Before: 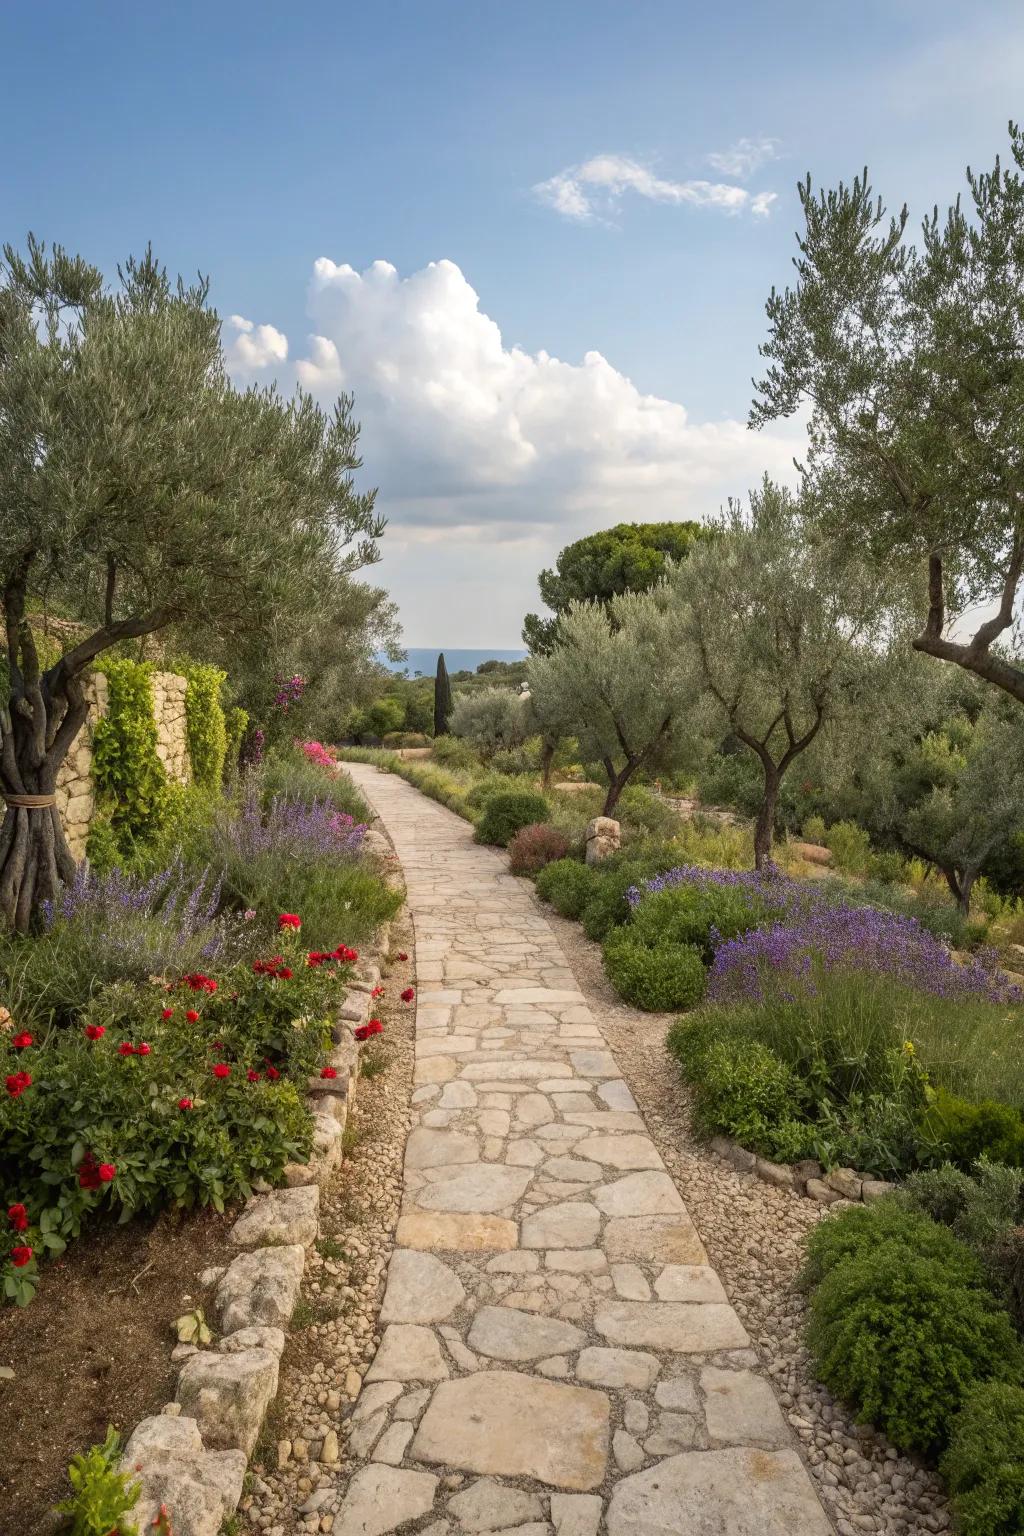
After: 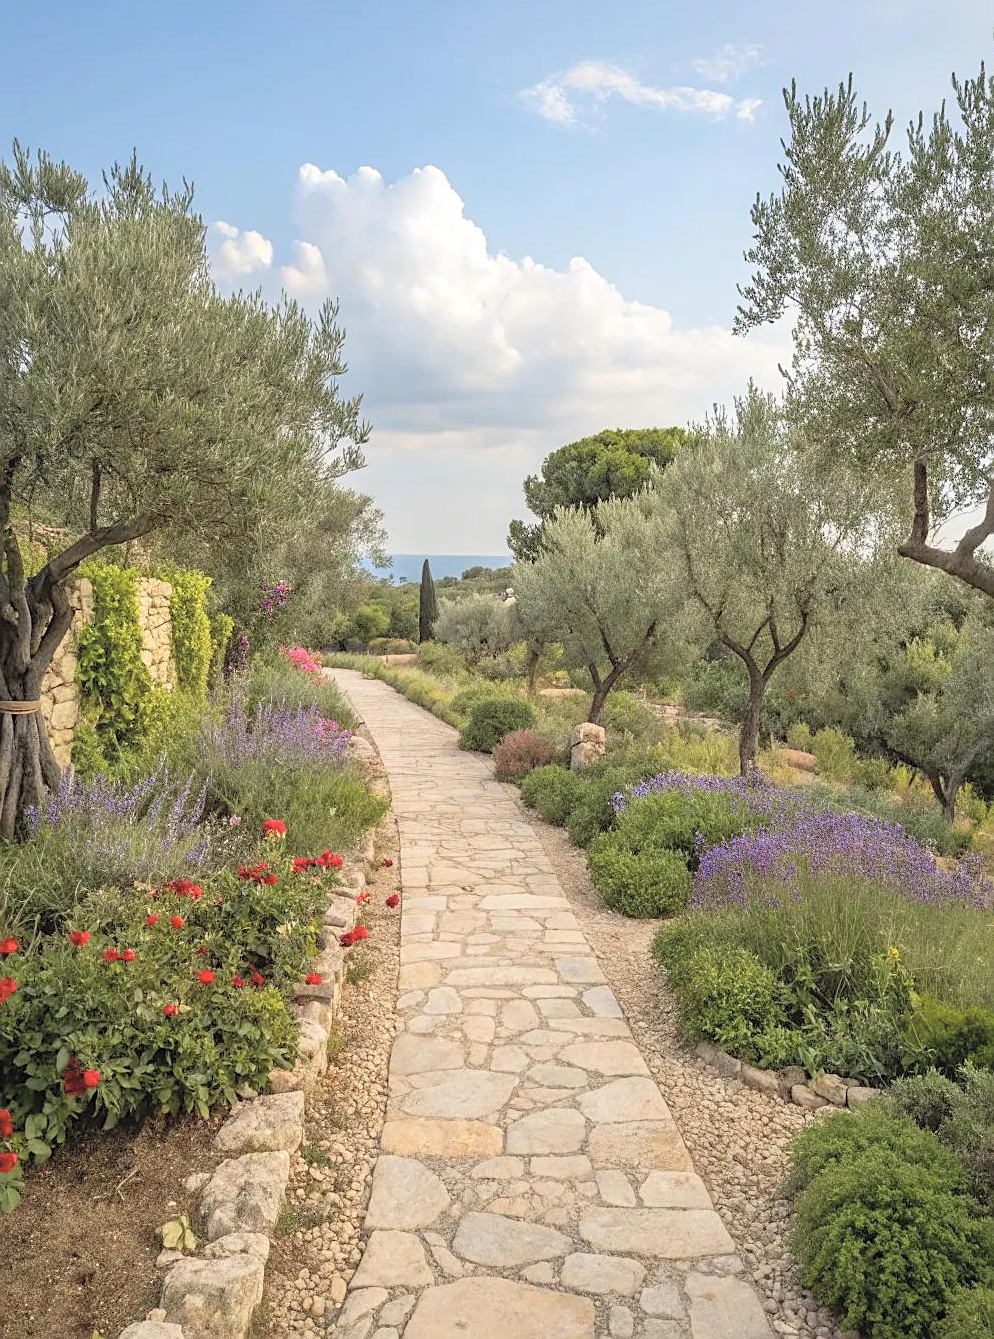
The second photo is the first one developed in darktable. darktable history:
contrast brightness saturation: brightness 0.28
sharpen: on, module defaults
crop: left 1.507%, top 6.147%, right 1.379%, bottom 6.637%
